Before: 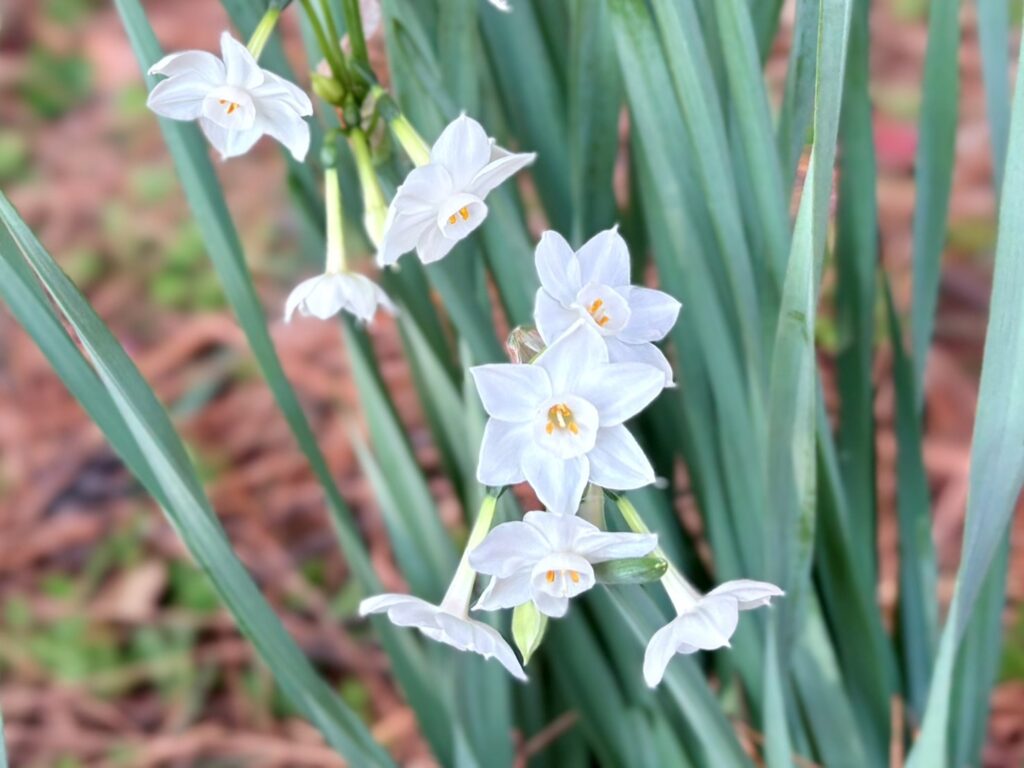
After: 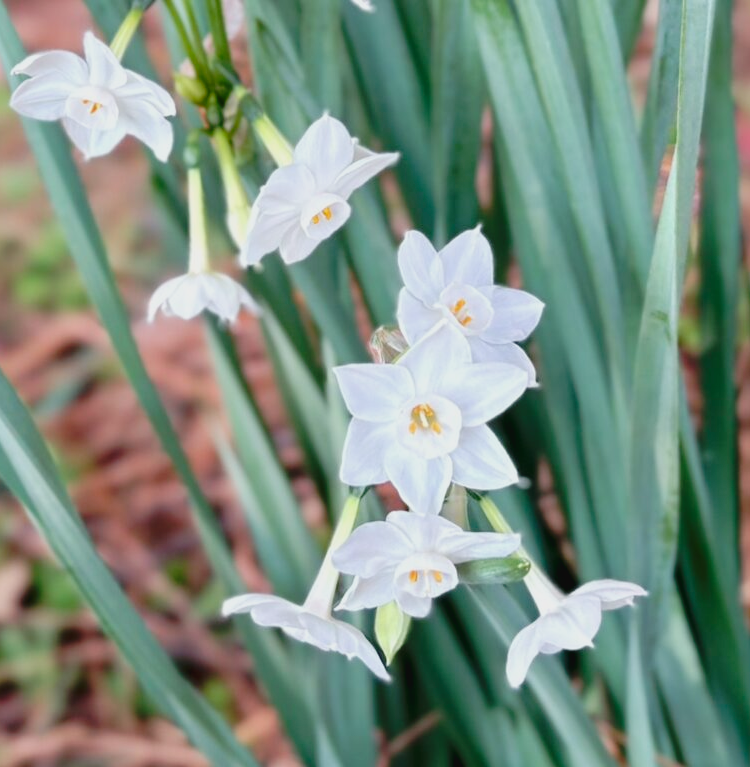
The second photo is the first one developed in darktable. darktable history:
crop: left 13.443%, right 13.31%
tone curve: curves: ch0 [(0, 0) (0.003, 0.031) (0.011, 0.031) (0.025, 0.03) (0.044, 0.035) (0.069, 0.054) (0.1, 0.081) (0.136, 0.11) (0.177, 0.147) (0.224, 0.209) (0.277, 0.283) (0.335, 0.369) (0.399, 0.44) (0.468, 0.517) (0.543, 0.601) (0.623, 0.684) (0.709, 0.766) (0.801, 0.846) (0.898, 0.927) (1, 1)], preserve colors none
exposure: exposure -0.36 EV, compensate highlight preservation false
